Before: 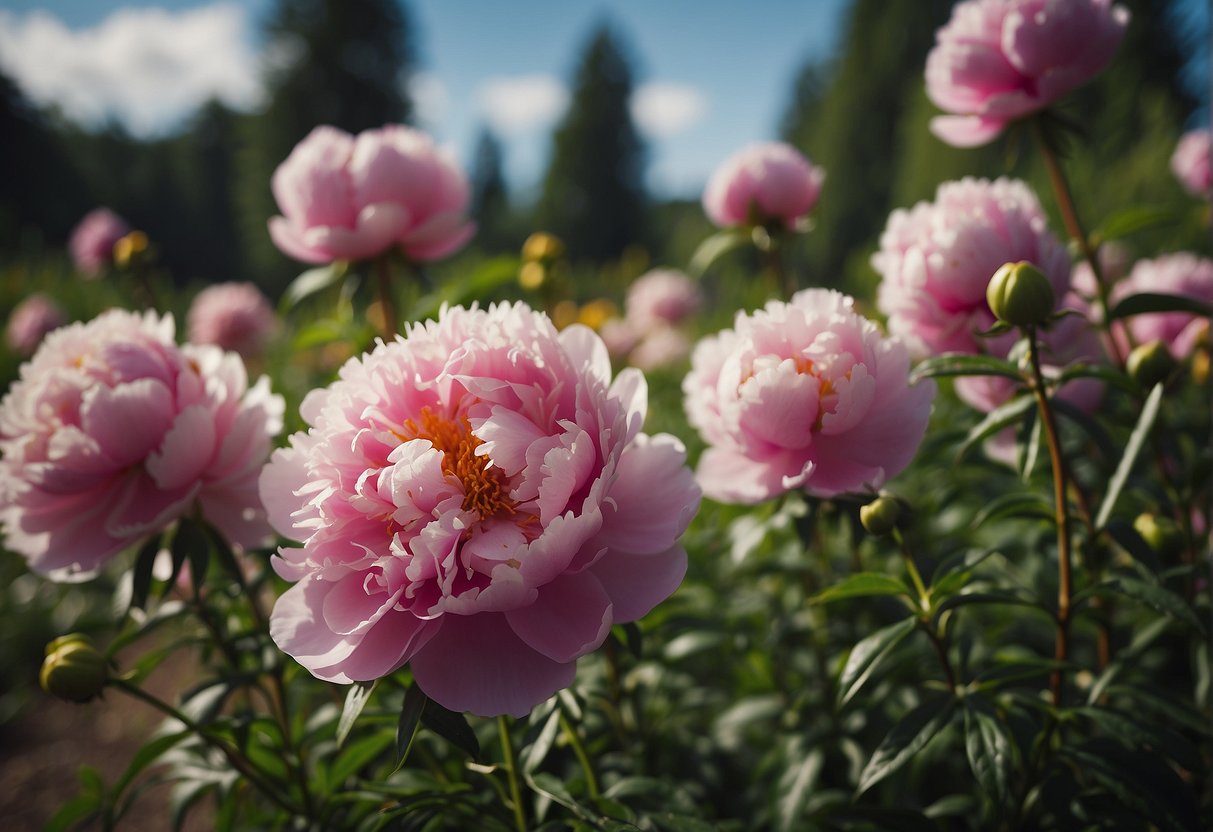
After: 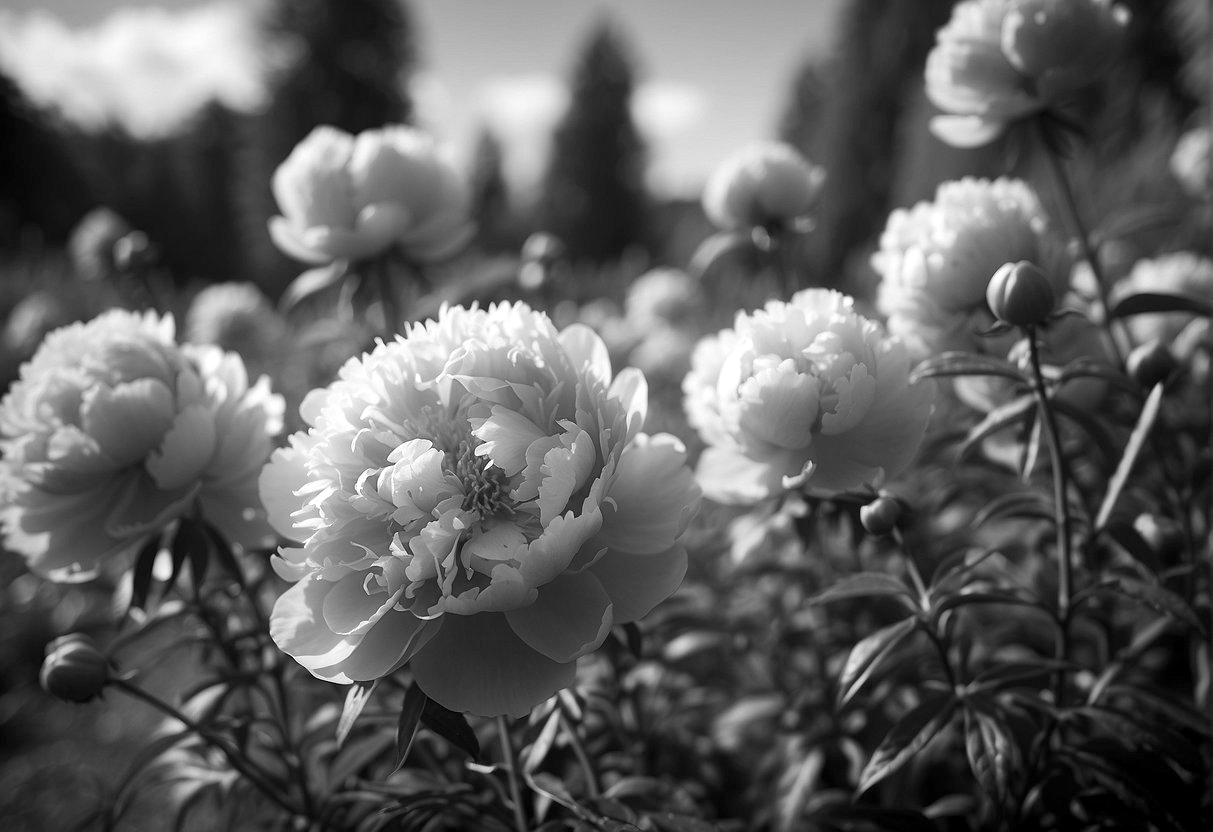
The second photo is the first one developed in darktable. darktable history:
exposure: black level correction 0.005, exposure 0.417 EV, compensate highlight preservation false
white balance: red 1.05, blue 1.072
monochrome: on, module defaults
contrast equalizer: y [[0.5, 0.488, 0.462, 0.461, 0.491, 0.5], [0.5 ×6], [0.5 ×6], [0 ×6], [0 ×6]]
